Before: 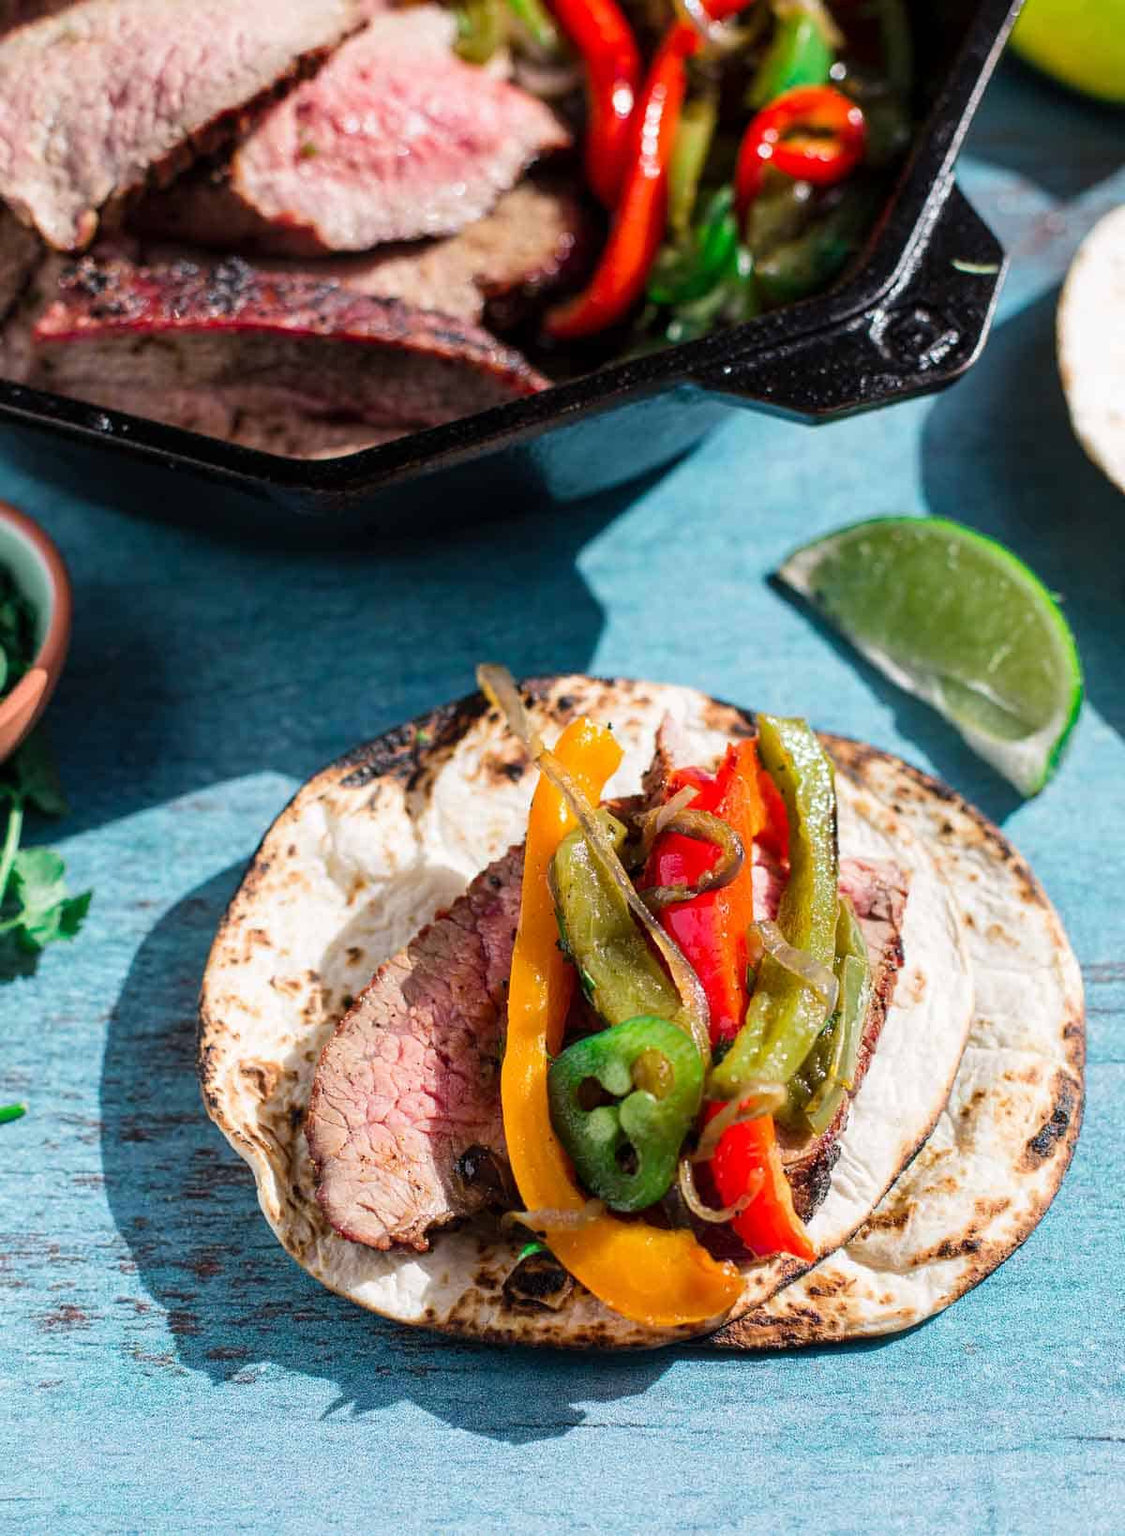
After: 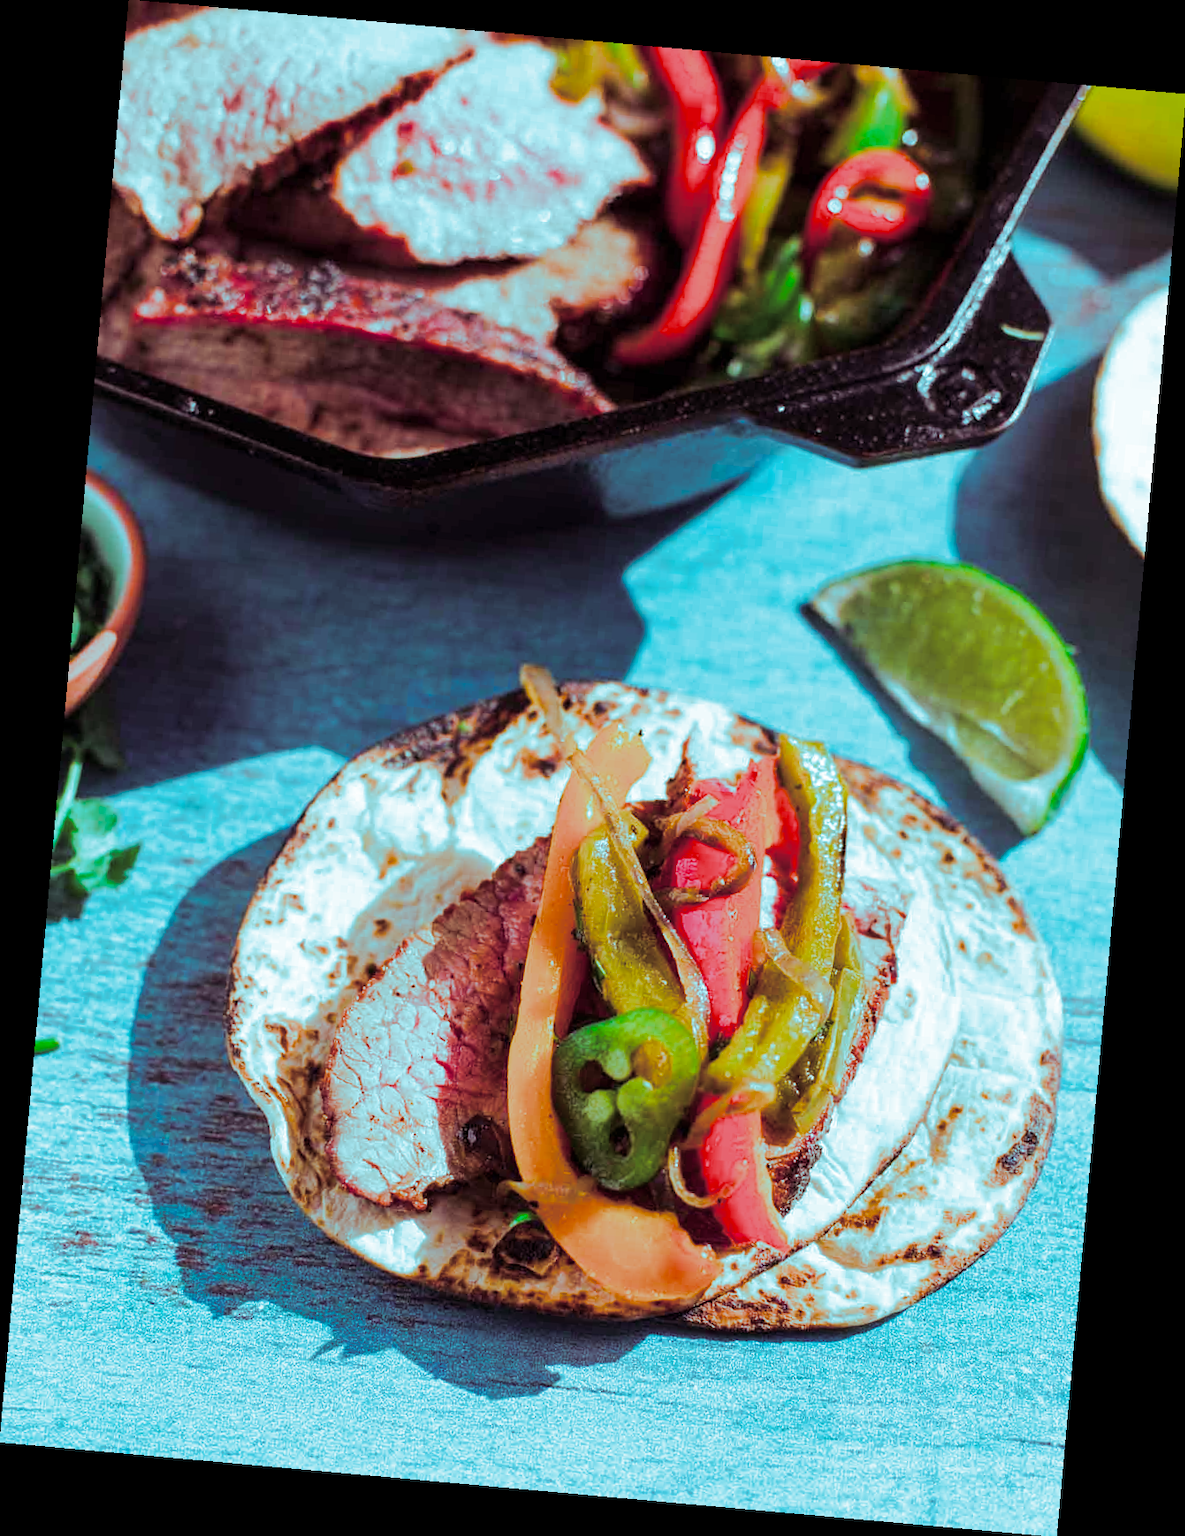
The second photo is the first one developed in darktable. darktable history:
split-toning: shadows › hue 327.6°, highlights › hue 198°, highlights › saturation 0.55, balance -21.25, compress 0%
rotate and perspective: rotation 5.12°, automatic cropping off
color balance rgb: perceptual saturation grading › global saturation 25%, perceptual brilliance grading › mid-tones 10%, perceptual brilliance grading › shadows 15%, global vibrance 20%
